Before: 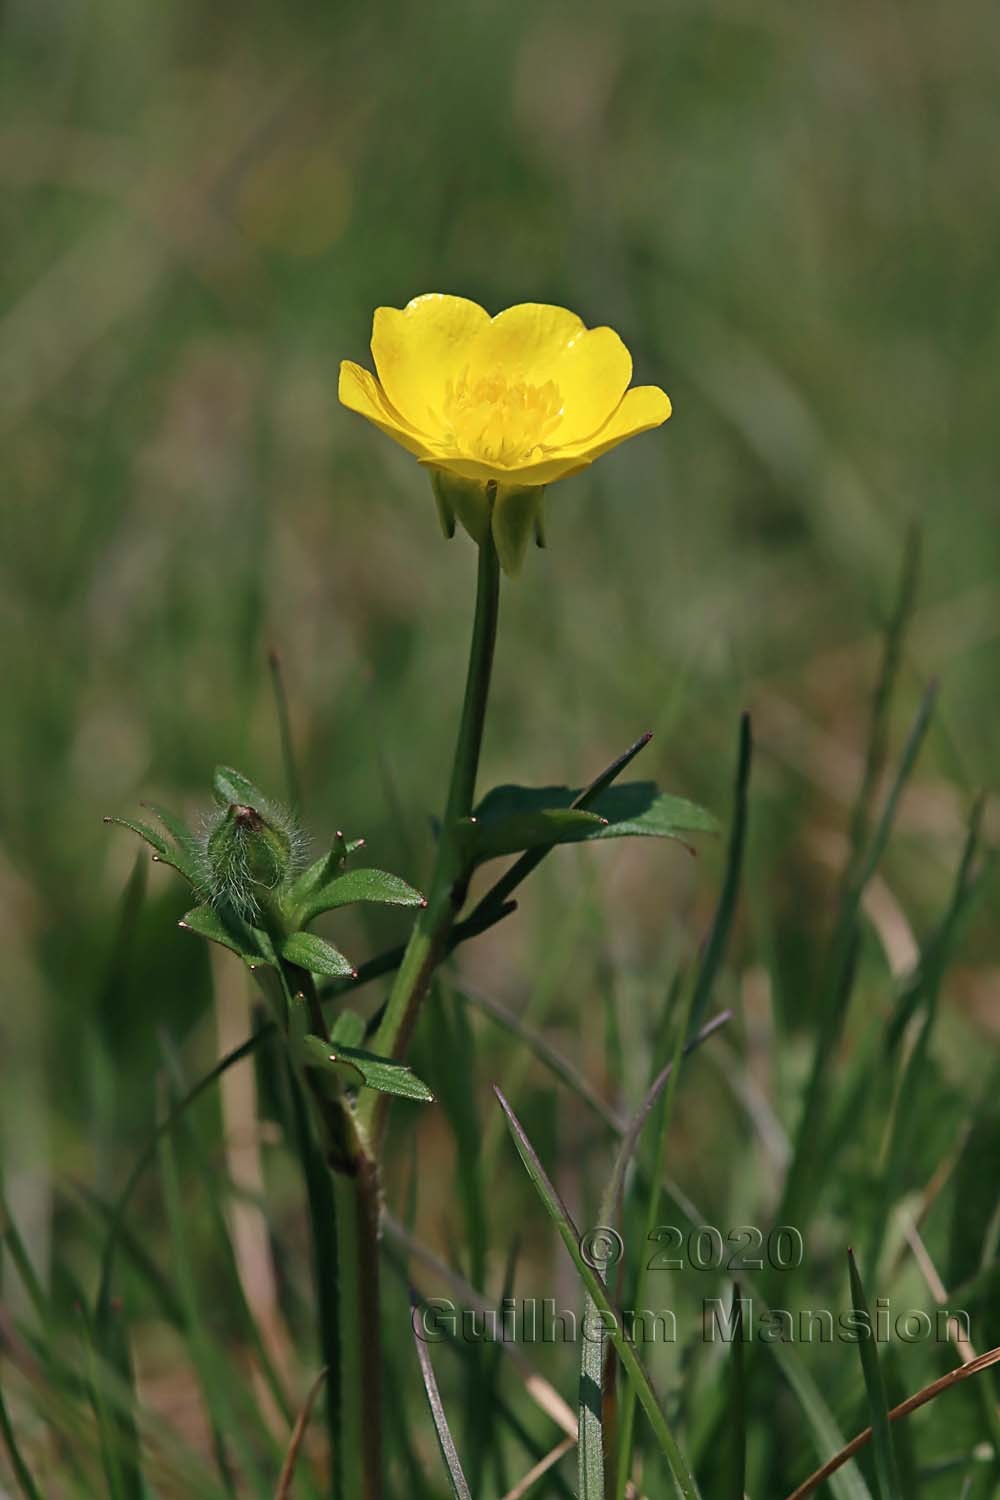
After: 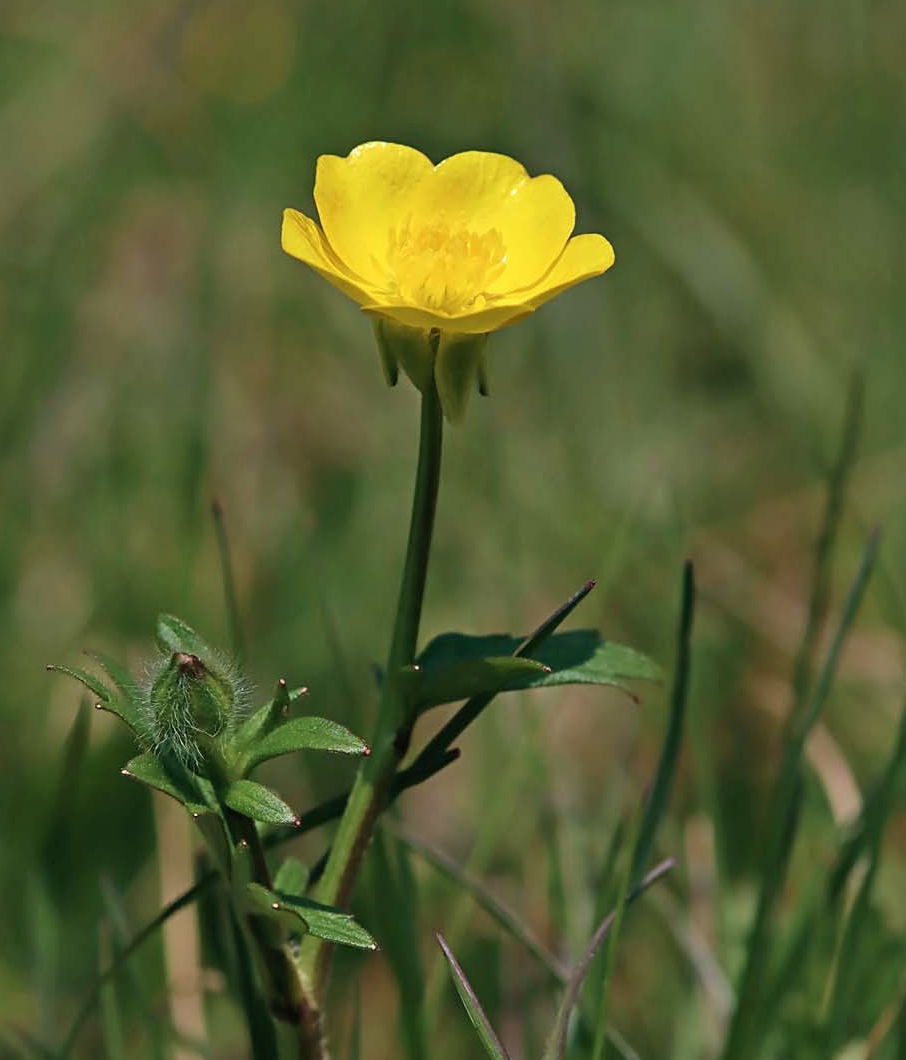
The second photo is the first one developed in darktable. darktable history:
crop: left 5.737%, top 10.152%, right 3.582%, bottom 19.167%
shadows and highlights: shadows 34.27, highlights -34.87, soften with gaussian
velvia: on, module defaults
